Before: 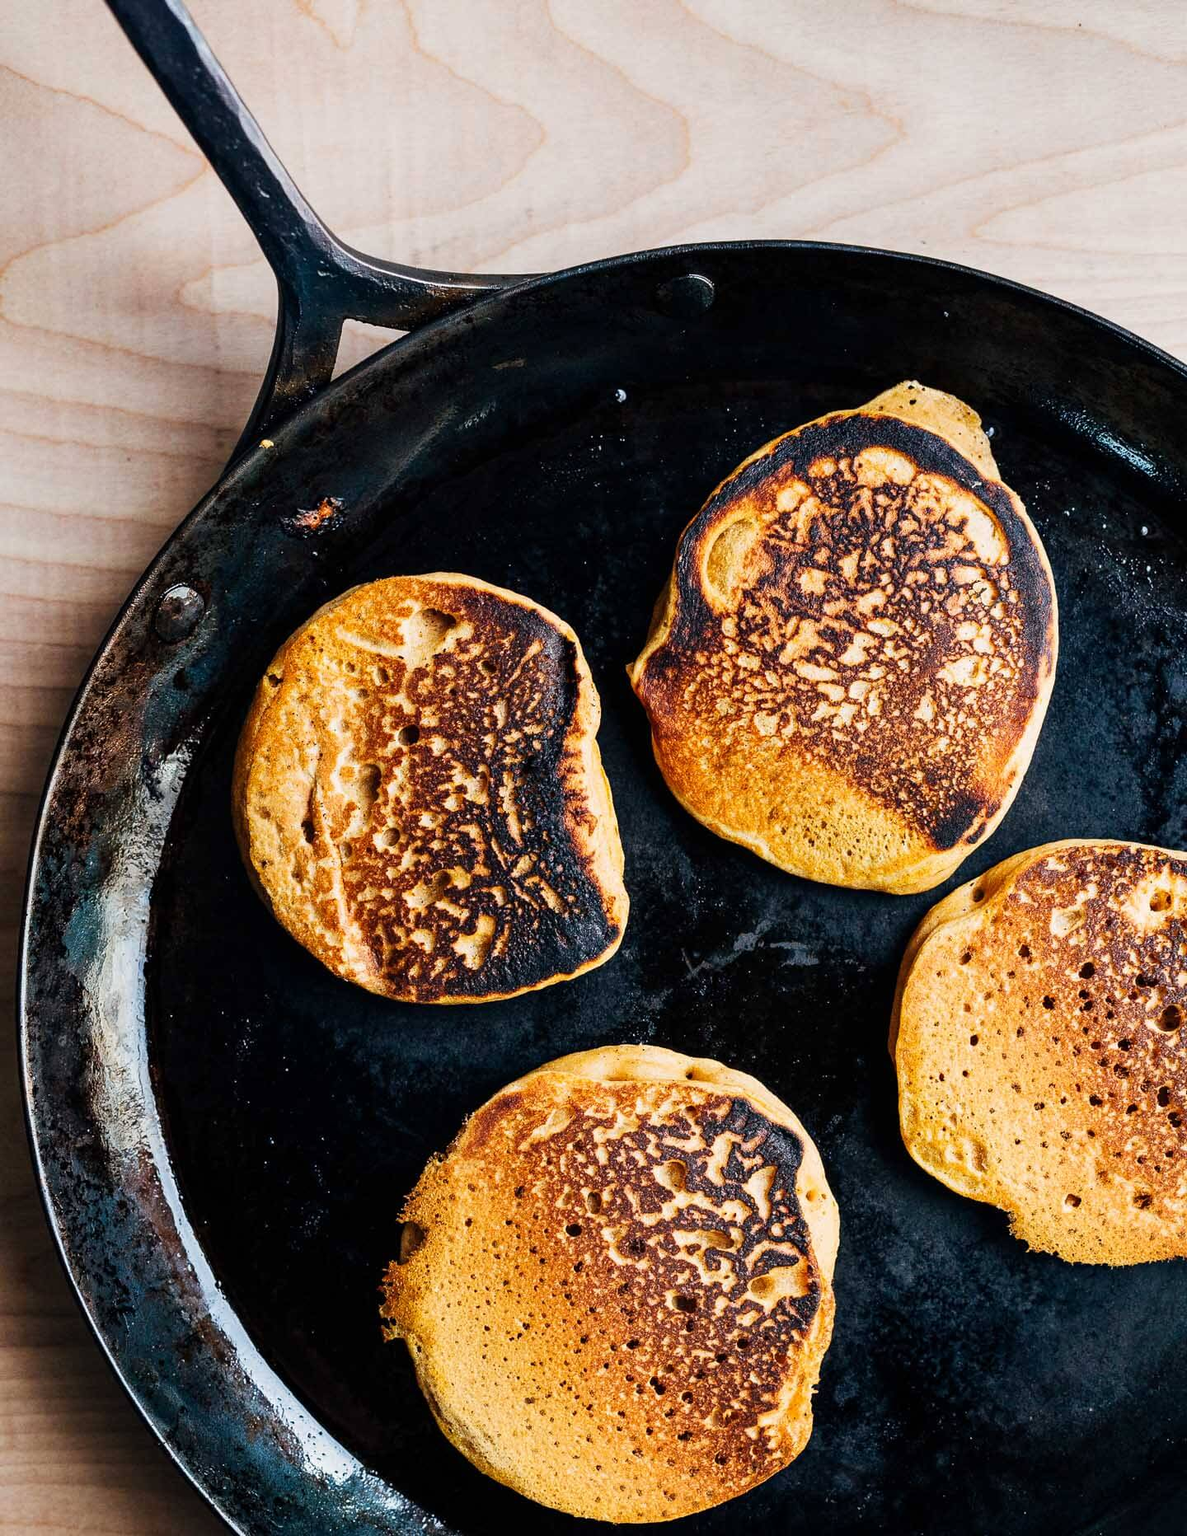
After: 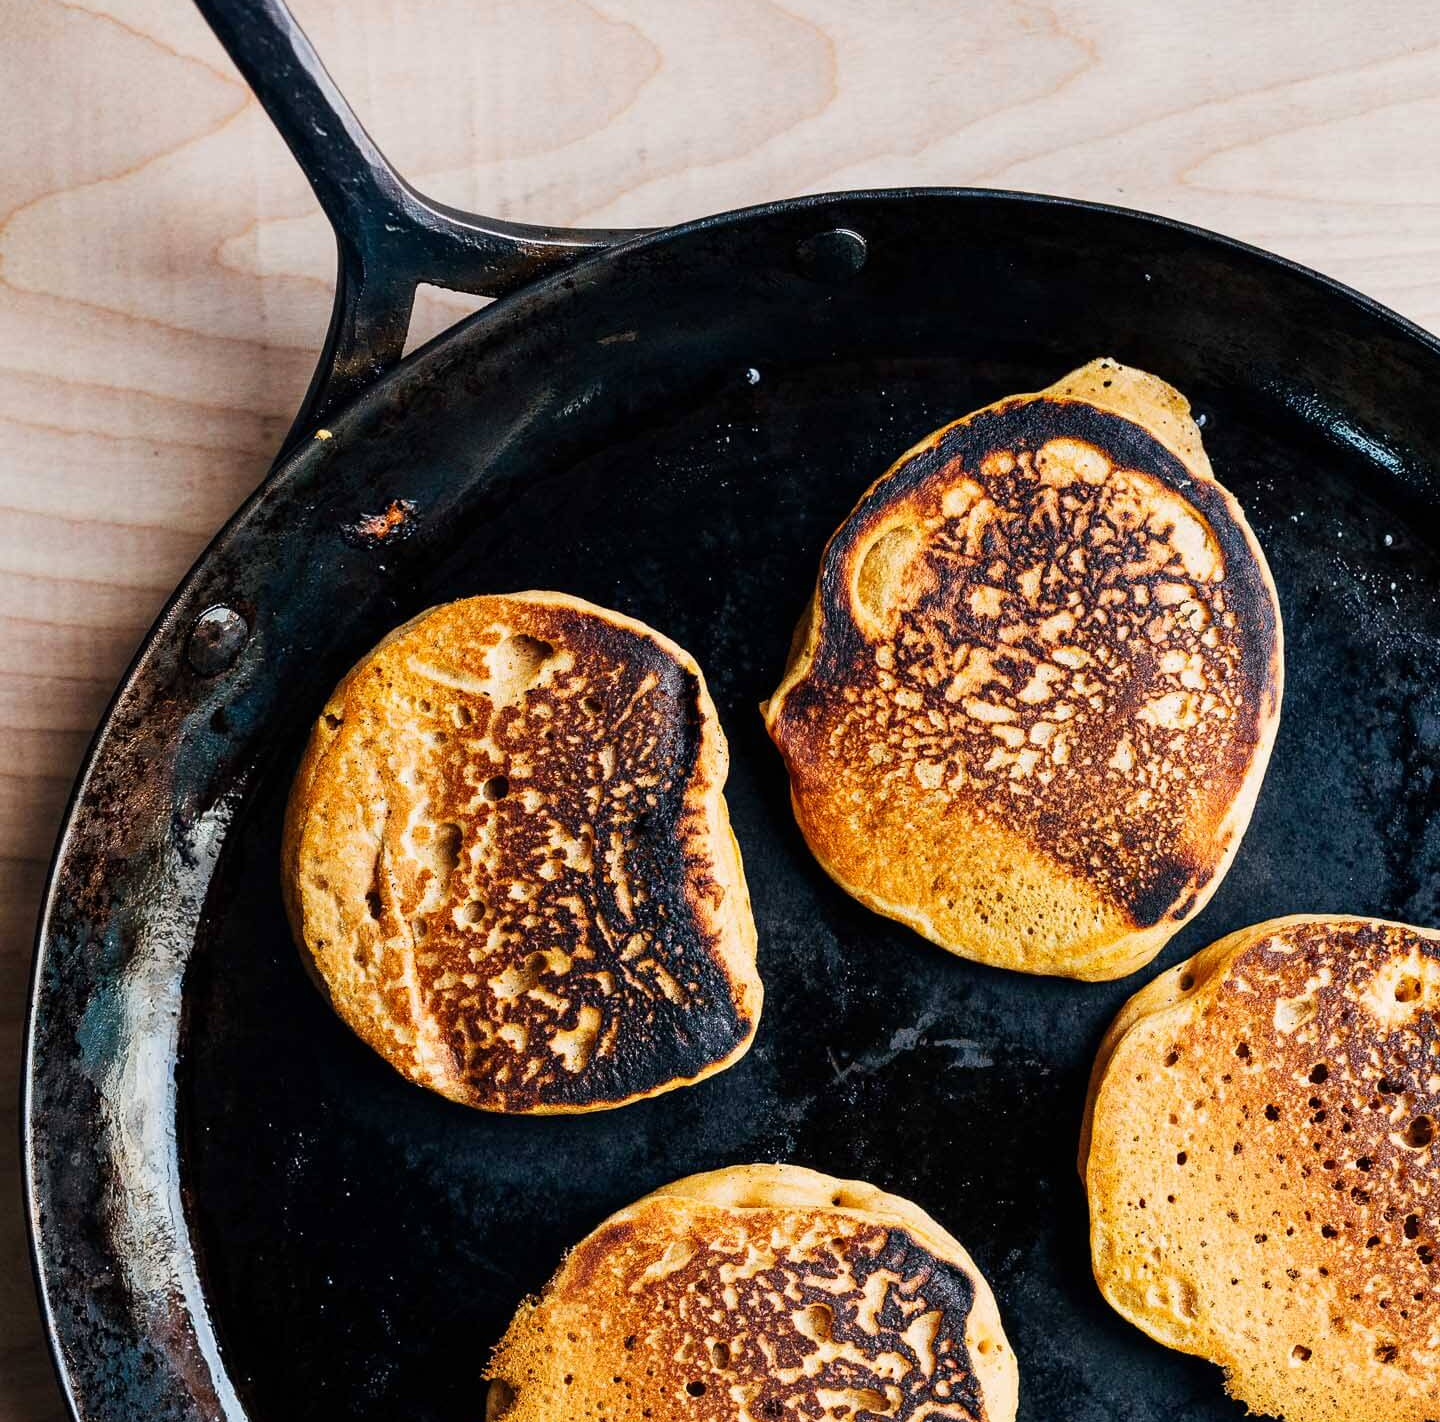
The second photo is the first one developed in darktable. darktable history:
crop: top 5.587%, bottom 18.124%
